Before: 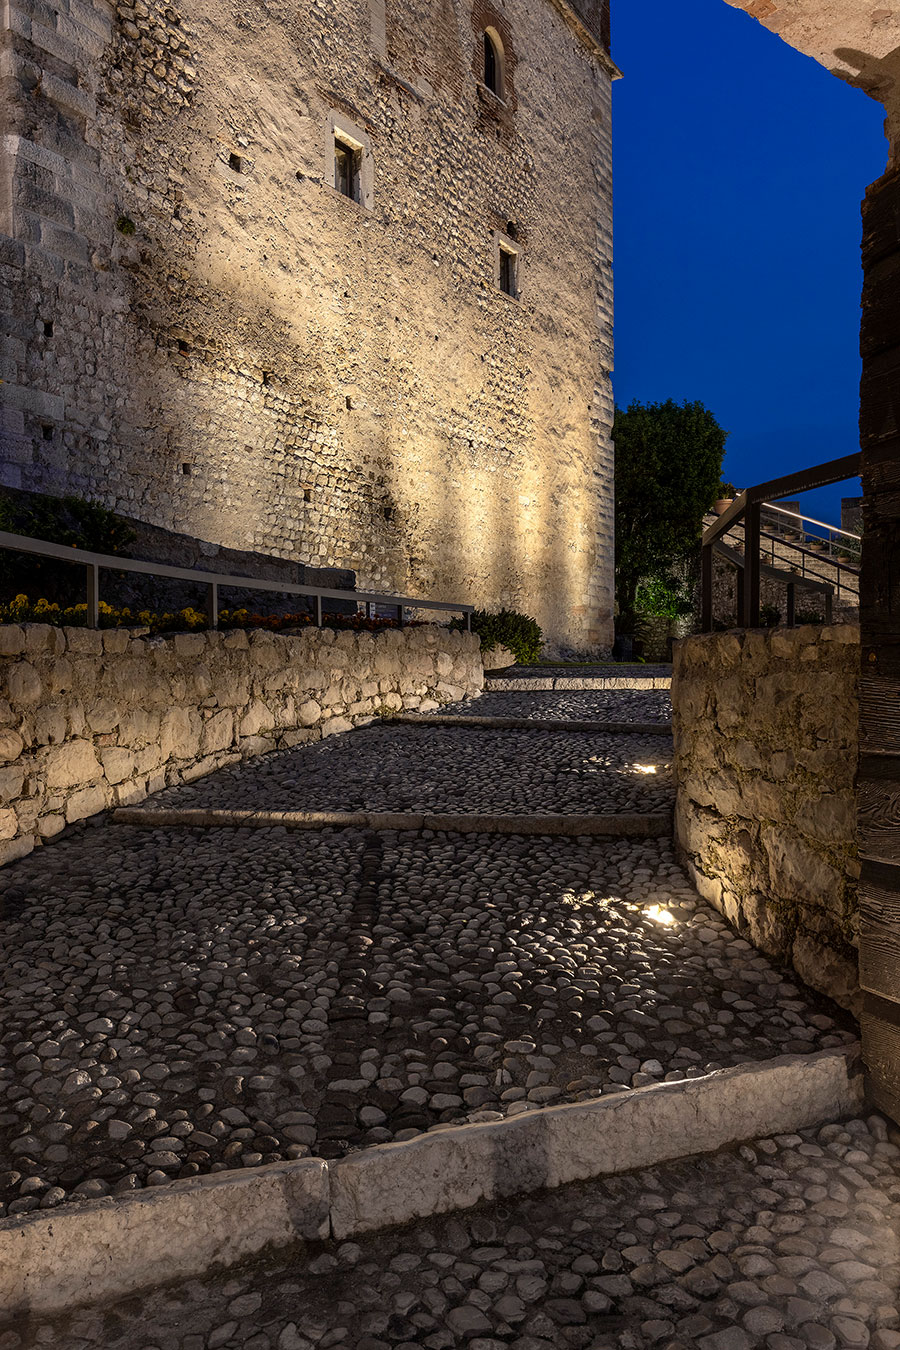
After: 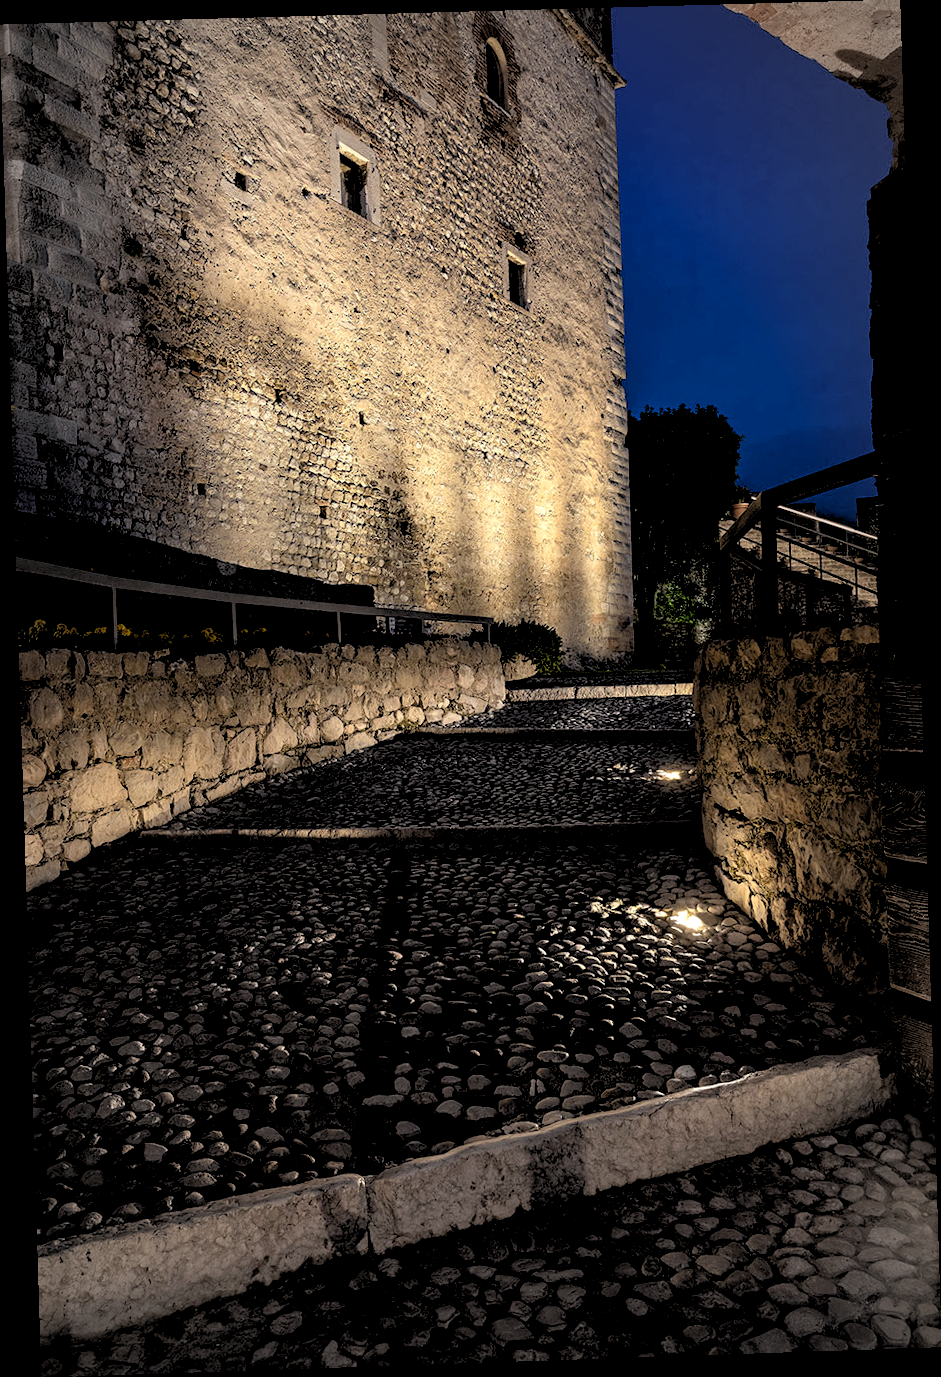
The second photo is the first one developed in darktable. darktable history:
rotate and perspective: rotation -1.77°, lens shift (horizontal) 0.004, automatic cropping off
rgb levels: levels [[0.029, 0.461, 0.922], [0, 0.5, 1], [0, 0.5, 1]]
vignetting: automatic ratio true
